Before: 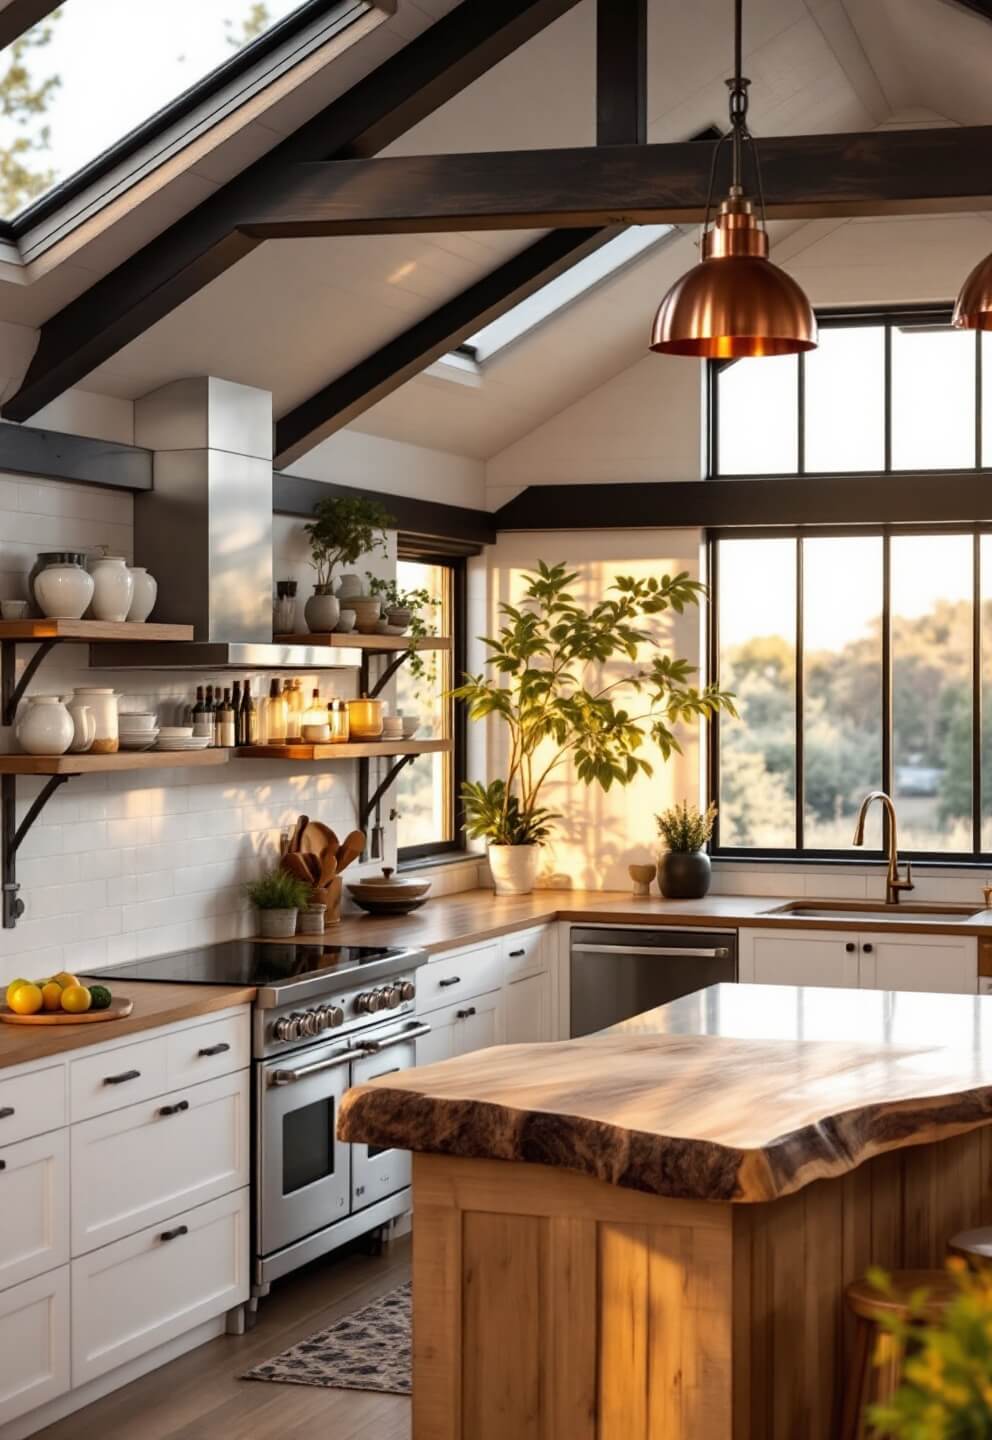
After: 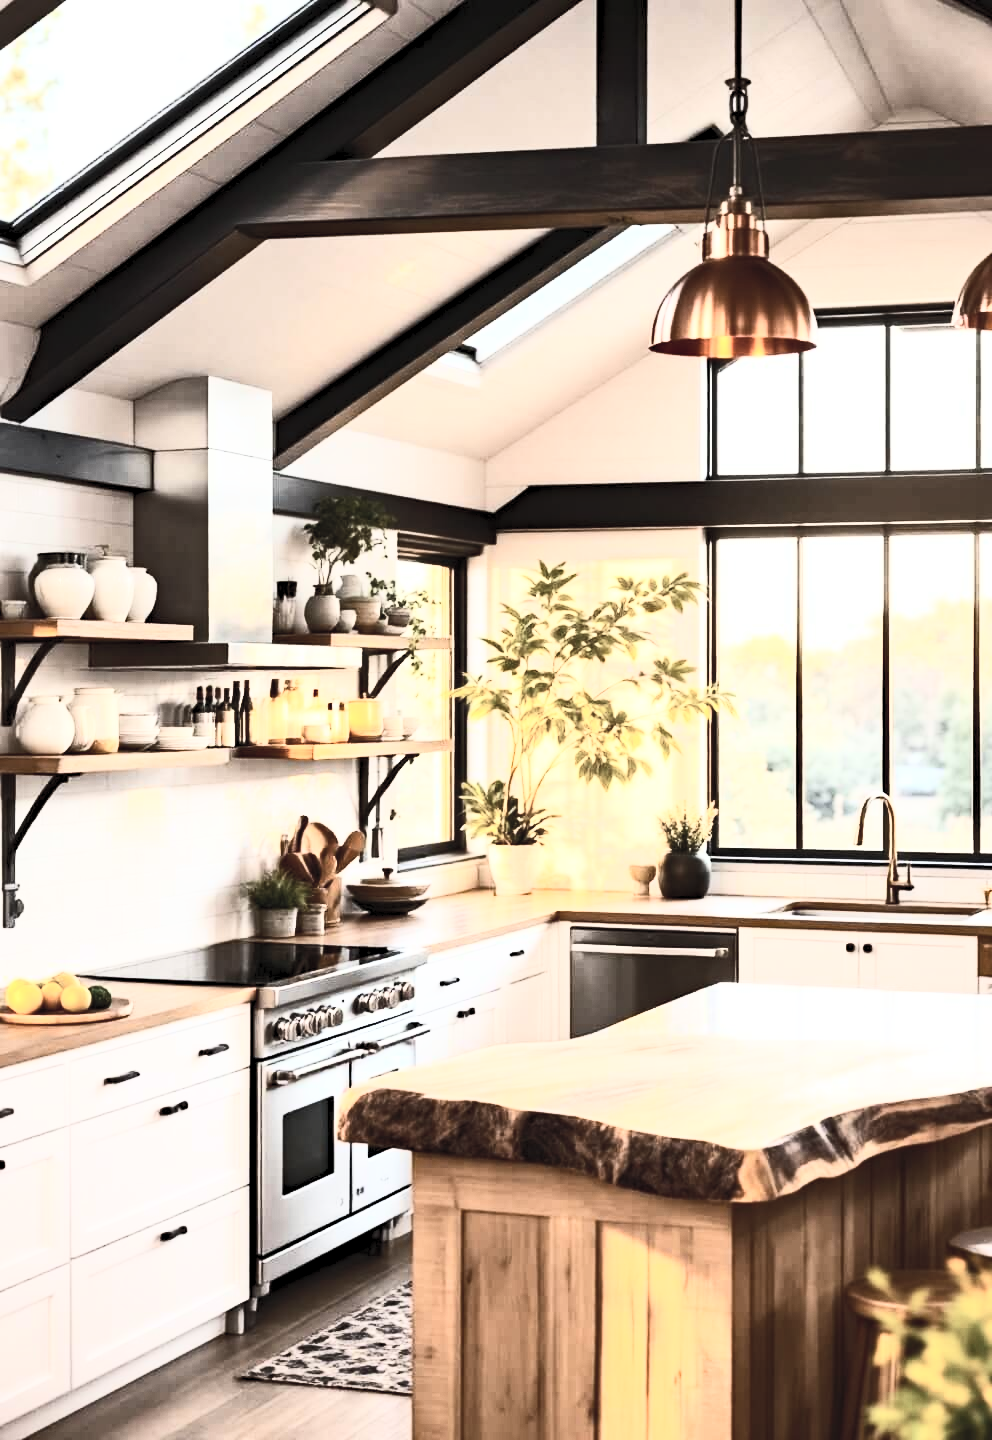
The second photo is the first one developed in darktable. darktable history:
haze removal: compatibility mode true, adaptive false
contrast brightness saturation: contrast 0.56, brightness 0.577, saturation -0.334
base curve: curves: ch0 [(0, 0) (0.028, 0.03) (0.121, 0.232) (0.46, 0.748) (0.859, 0.968) (1, 1)]
